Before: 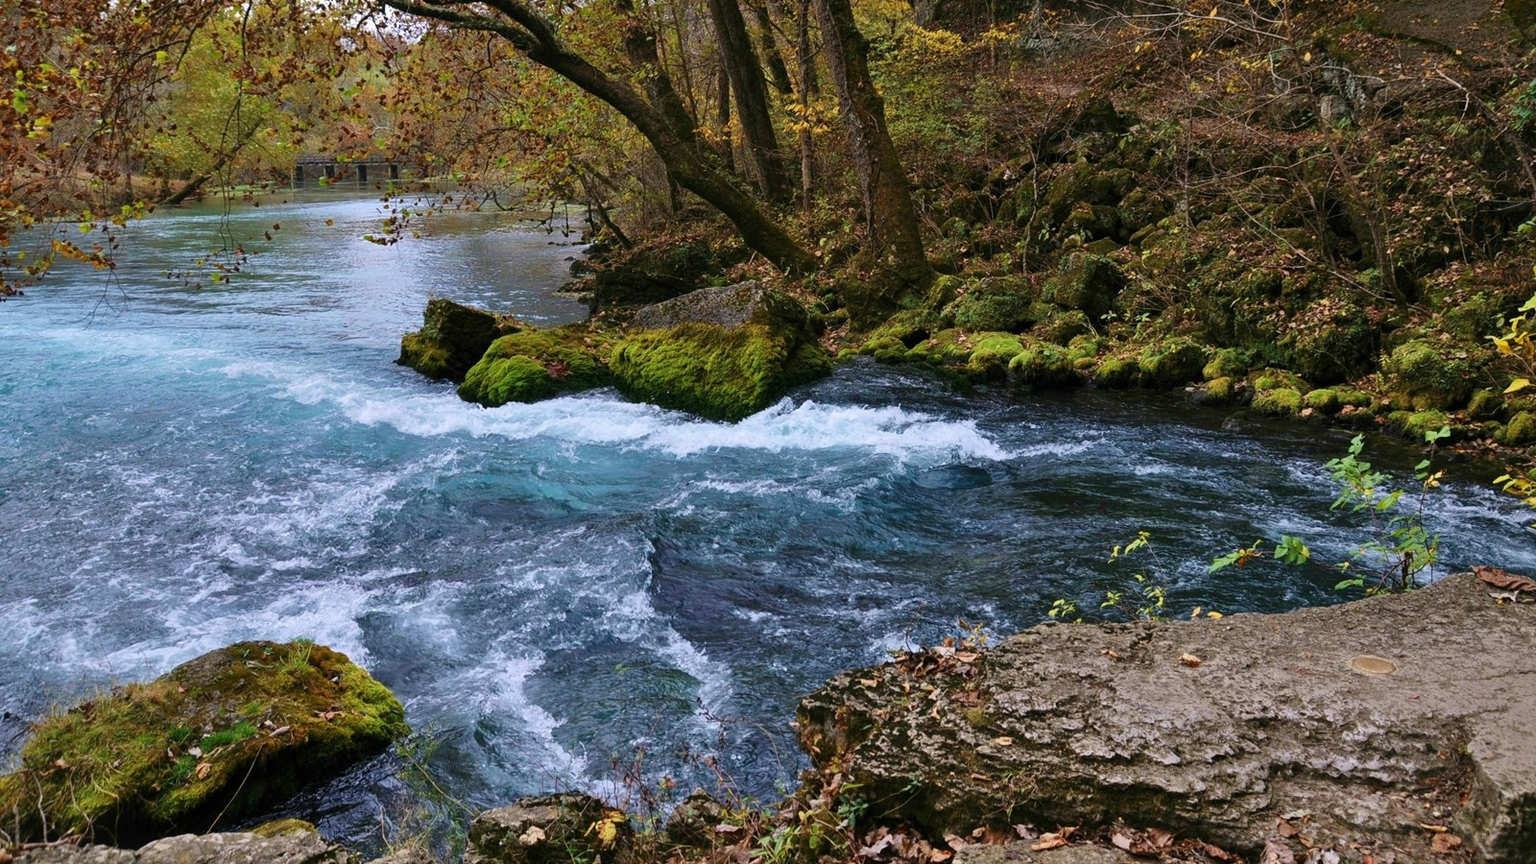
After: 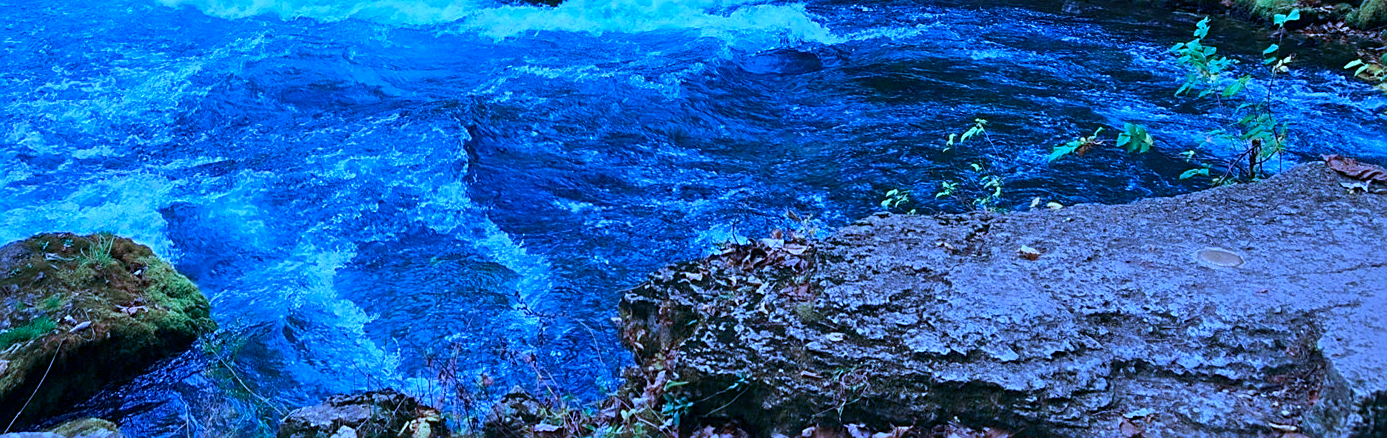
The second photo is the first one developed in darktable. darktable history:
crop and rotate: left 13.256%, top 48.355%, bottom 2.893%
sharpen: on, module defaults
color calibration: illuminant as shot in camera, x 0.482, y 0.431, temperature 2409.35 K
